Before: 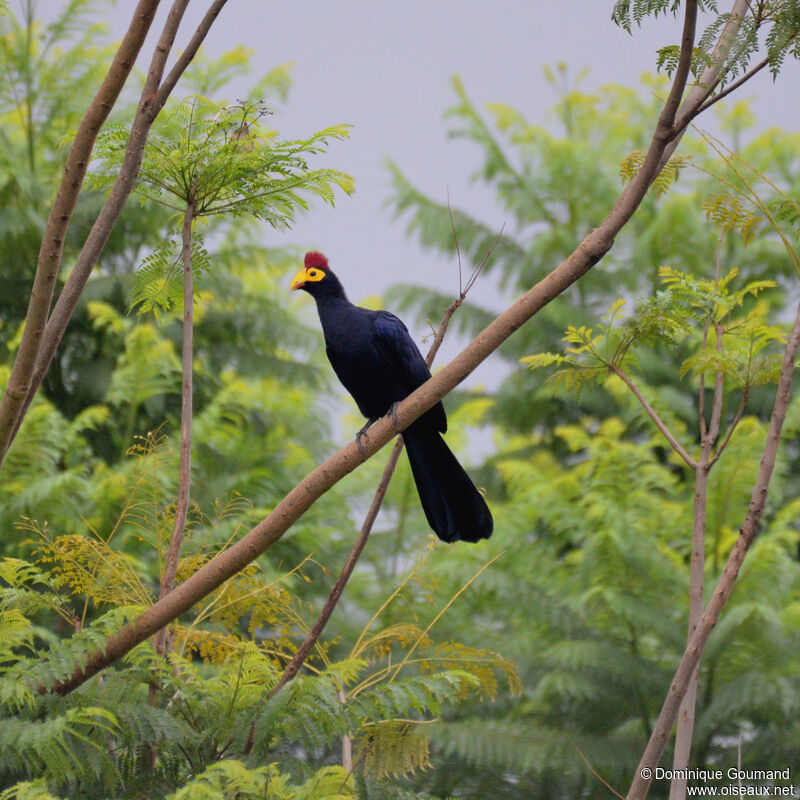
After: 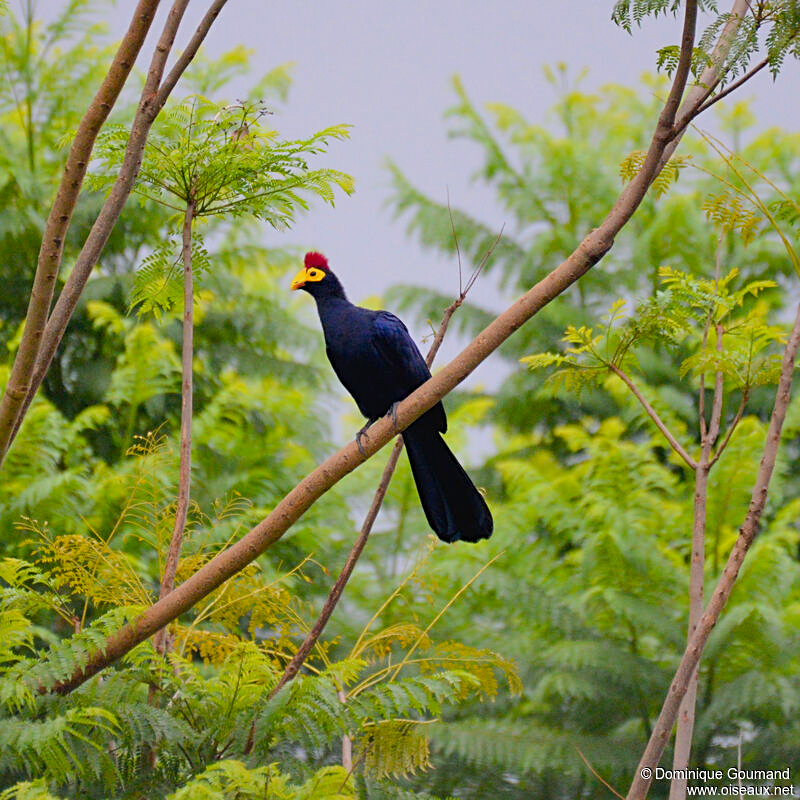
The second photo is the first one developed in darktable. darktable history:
color balance rgb: linear chroma grading › global chroma 9.703%, perceptual saturation grading › global saturation 20%, perceptual saturation grading › highlights -25.207%, perceptual saturation grading › shadows 24.199%, perceptual brilliance grading › mid-tones 10.679%, perceptual brilliance grading › shadows 14.61%
sharpen: radius 2.485, amount 0.338
